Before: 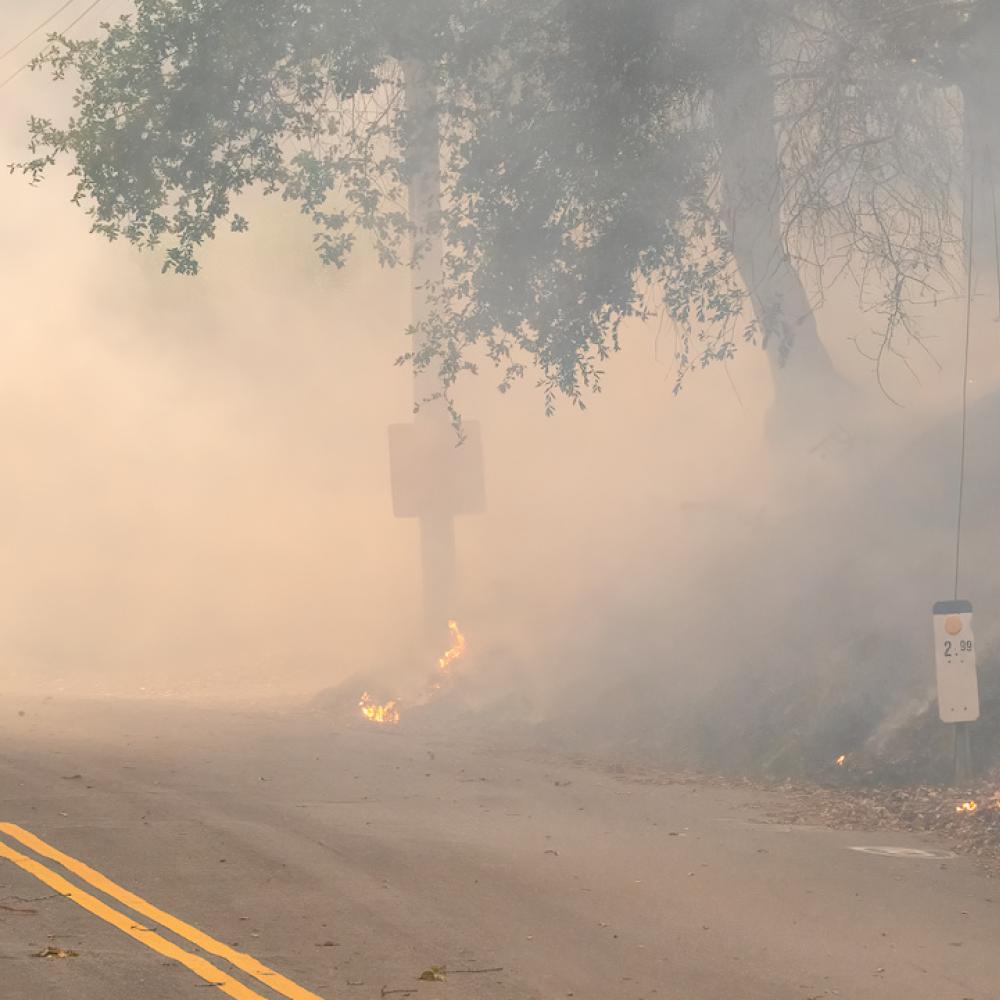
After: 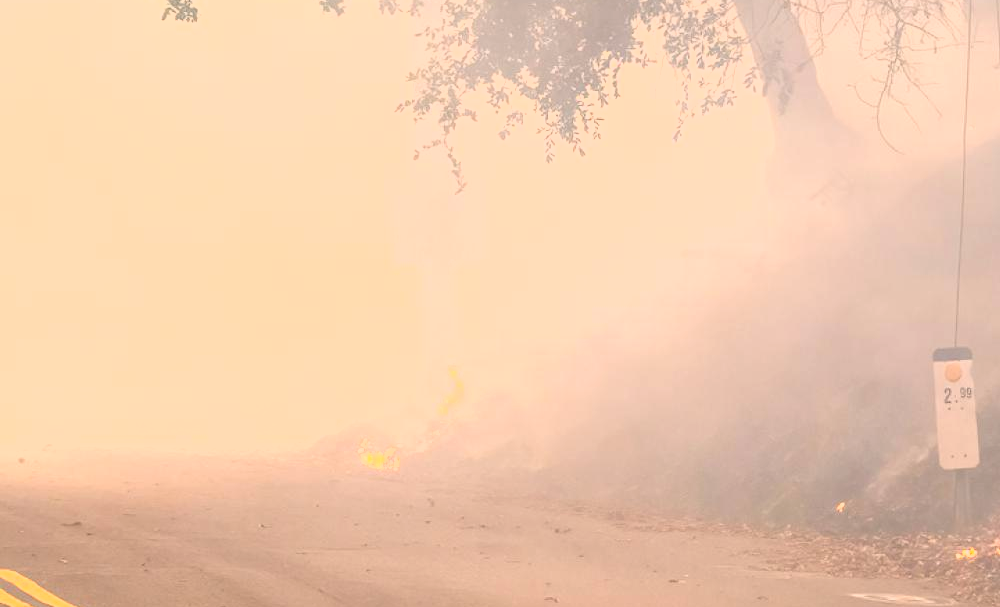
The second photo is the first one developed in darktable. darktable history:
lowpass: radius 0.1, contrast 0.85, saturation 1.1, unbound 0
color correction: highlights a* 10.21, highlights b* 9.79, shadows a* 8.61, shadows b* 7.88, saturation 0.8
crop and rotate: top 25.357%, bottom 13.942%
sharpen: radius 5.325, amount 0.312, threshold 26.433
exposure: black level correction 0, exposure 1 EV, compensate exposure bias true, compensate highlight preservation false
